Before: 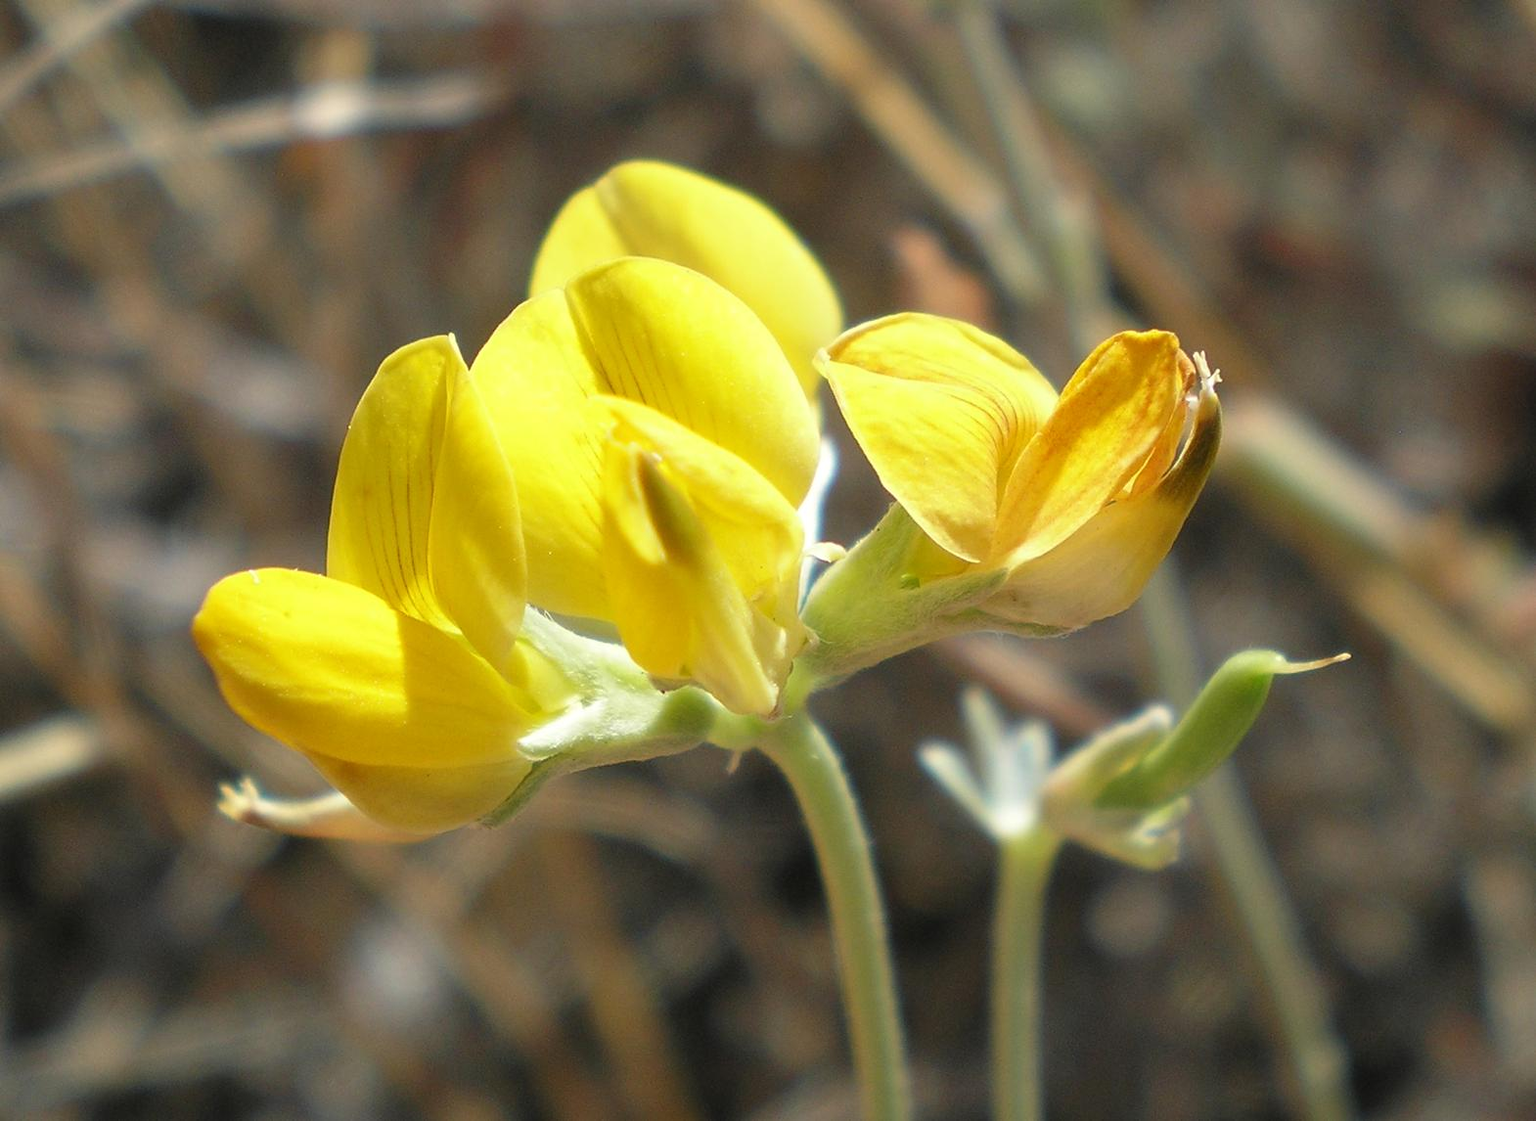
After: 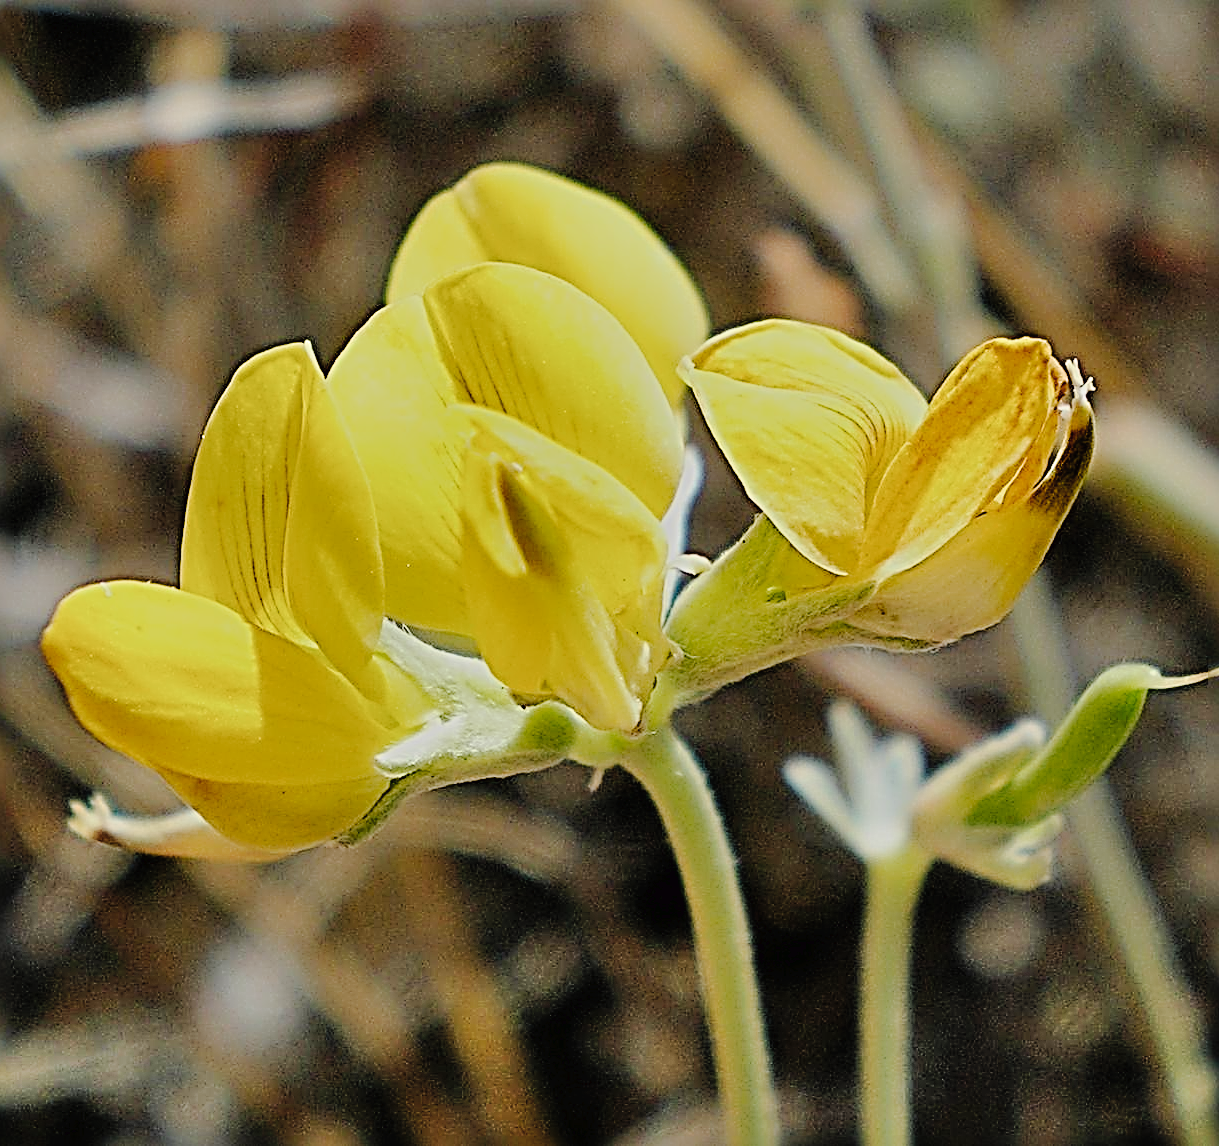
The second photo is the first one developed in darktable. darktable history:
exposure: black level correction 0.009, exposure -0.167 EV, compensate highlight preservation false
crop: left 9.857%, right 12.487%
filmic rgb: black relative exposure -7.65 EV, white relative exposure 4.56 EV, hardness 3.61, contrast 0.991, color science v6 (2022)
color correction: highlights b* -0.002, saturation 0.863
sharpen: radius 4.007, amount 1.989
color balance rgb: perceptual saturation grading › global saturation 0.536%, perceptual brilliance grading › global brilliance -0.72%, perceptual brilliance grading › highlights -1.527%, perceptual brilliance grading › mid-tones -1.341%, perceptual brilliance grading › shadows -0.566%, global vibrance 20%
shadows and highlights: soften with gaussian
tone curve: curves: ch0 [(0, 0) (0.003, 0.012) (0.011, 0.014) (0.025, 0.019) (0.044, 0.028) (0.069, 0.039) (0.1, 0.056) (0.136, 0.093) (0.177, 0.147) (0.224, 0.214) (0.277, 0.29) (0.335, 0.381) (0.399, 0.476) (0.468, 0.557) (0.543, 0.635) (0.623, 0.697) (0.709, 0.764) (0.801, 0.831) (0.898, 0.917) (1, 1)], preserve colors none
